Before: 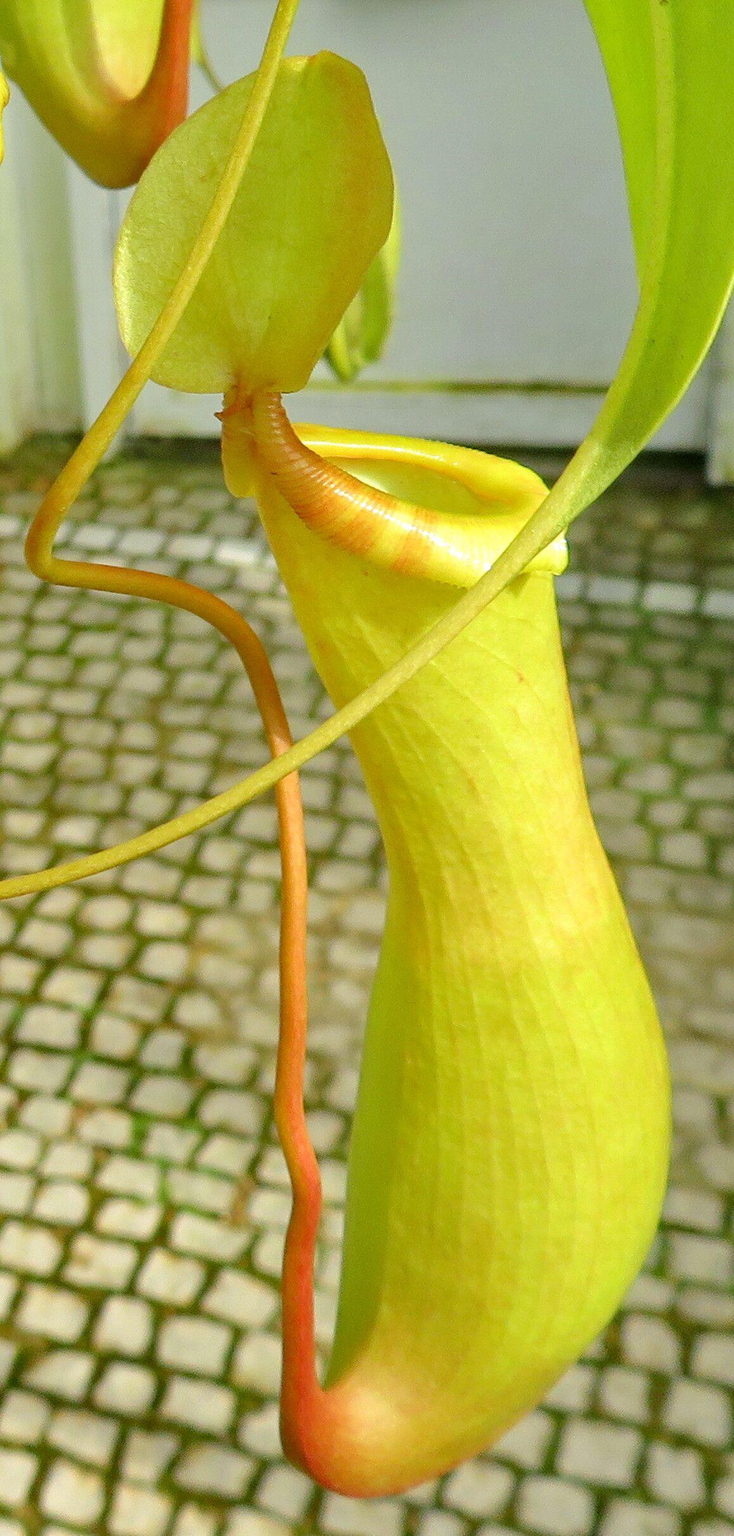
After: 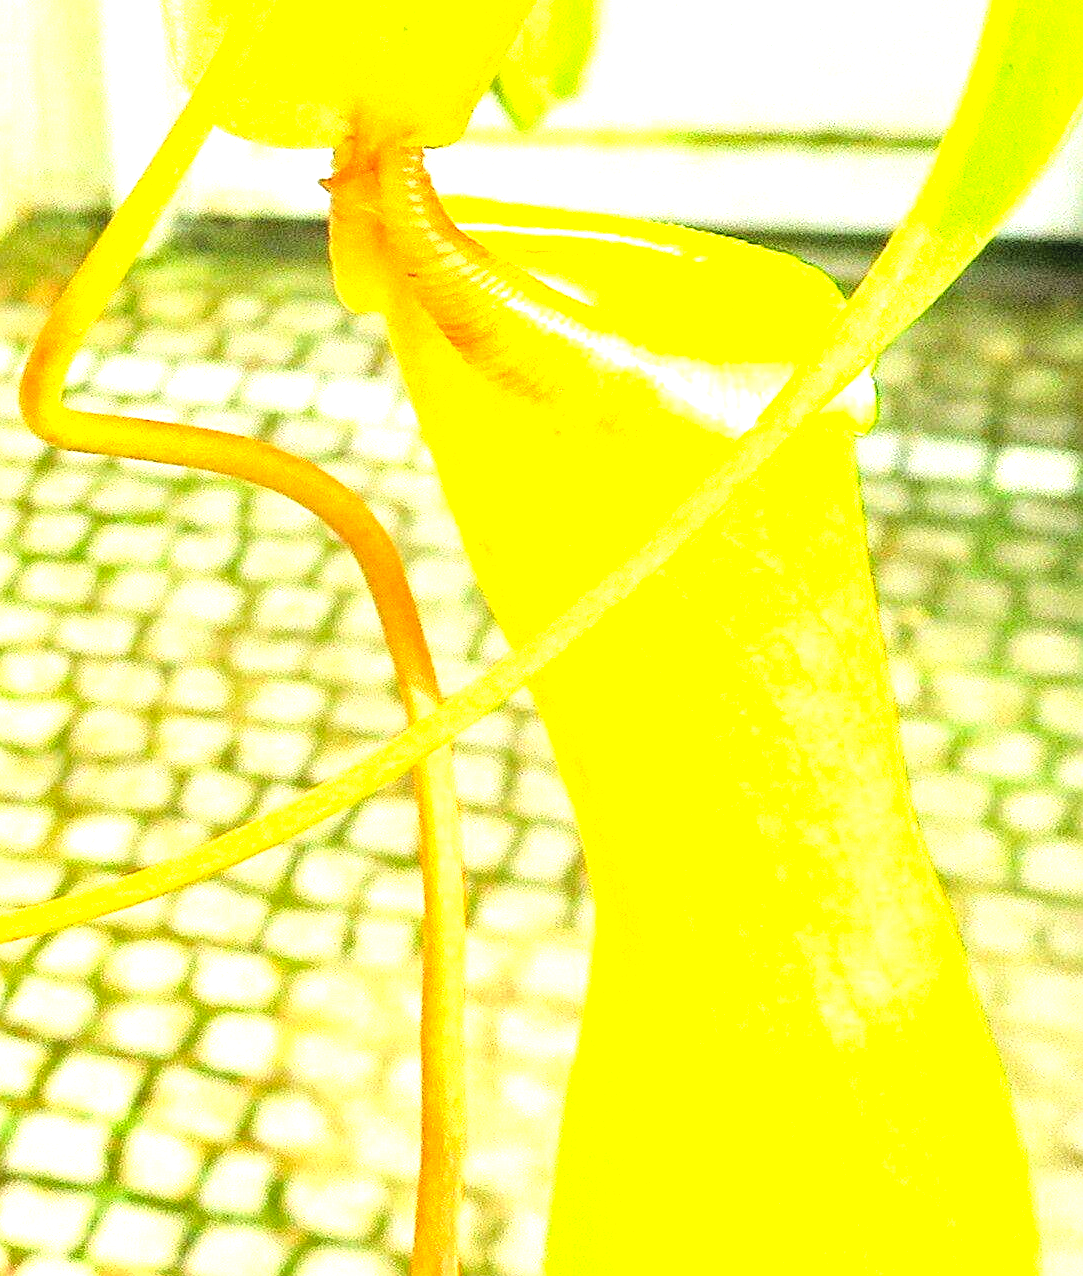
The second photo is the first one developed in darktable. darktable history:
crop: left 1.766%, top 19.497%, right 4.629%, bottom 27.818%
exposure: black level correction 0, exposure 1.374 EV, compensate exposure bias true, compensate highlight preservation false
sharpen: on, module defaults
contrast brightness saturation: contrast -0.092, brightness 0.044, saturation 0.084
tone equalizer: -8 EV -0.772 EV, -7 EV -0.698 EV, -6 EV -0.599 EV, -5 EV -0.398 EV, -3 EV 0.383 EV, -2 EV 0.6 EV, -1 EV 0.678 EV, +0 EV 0.738 EV
